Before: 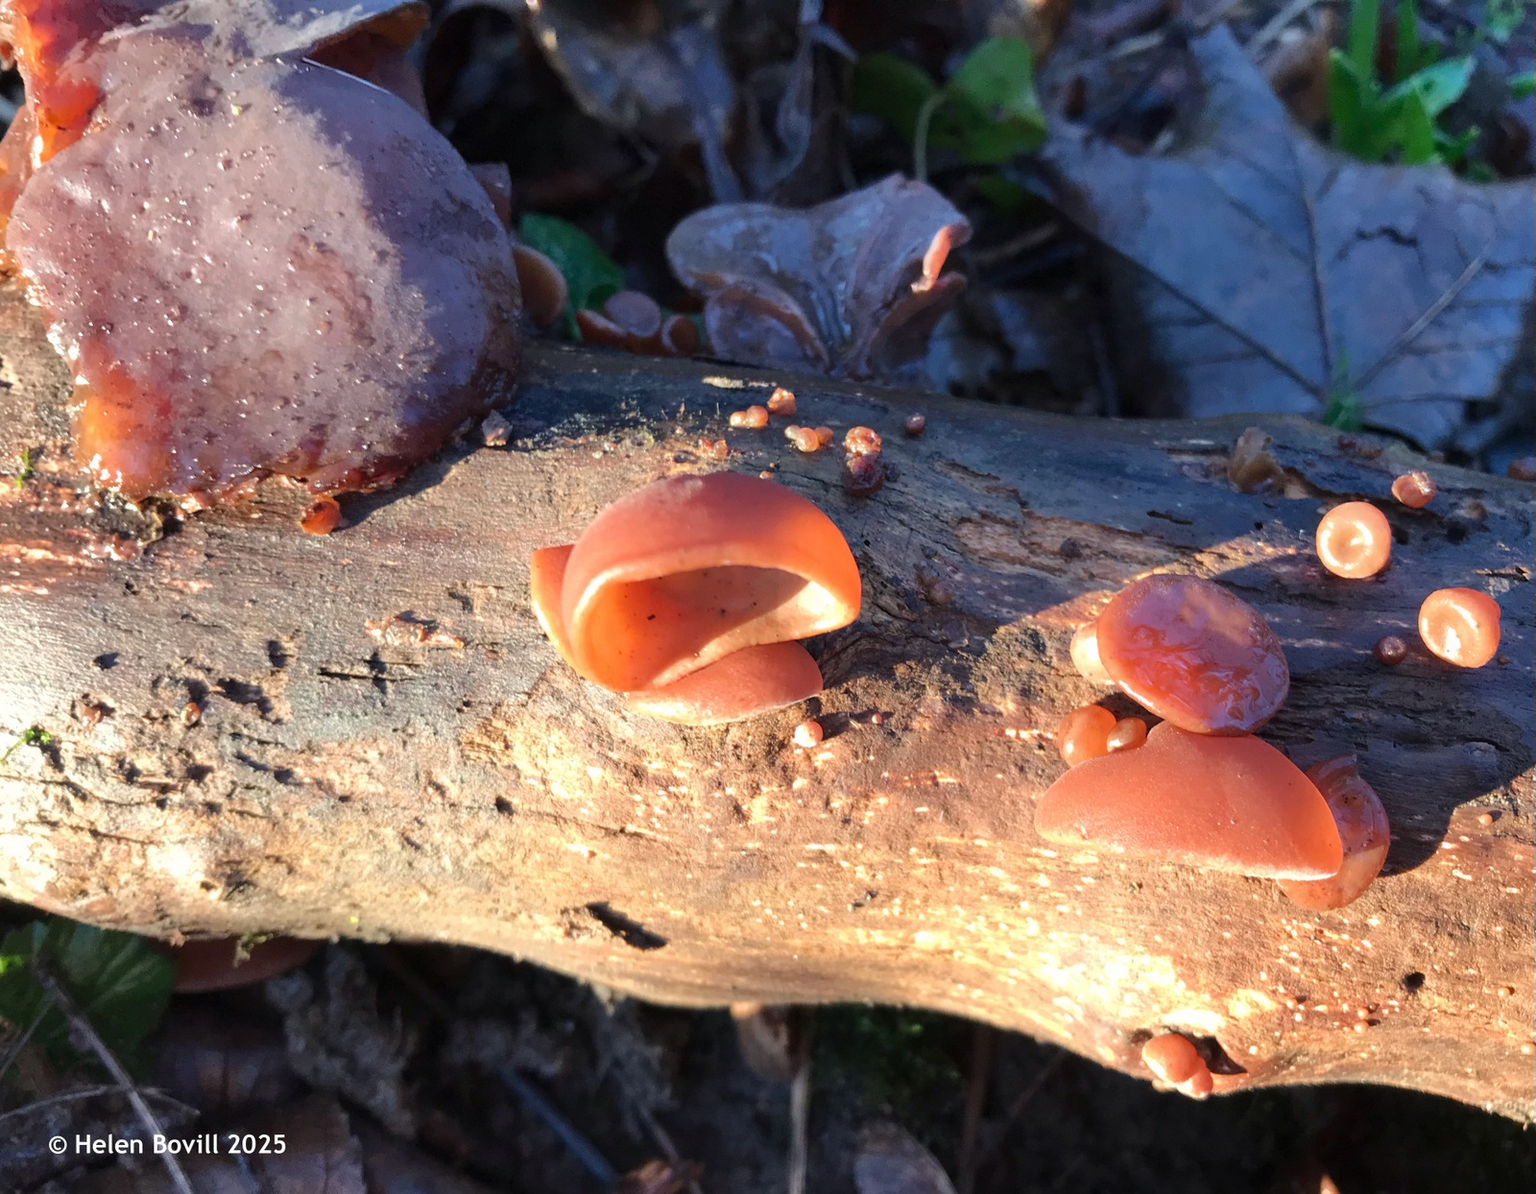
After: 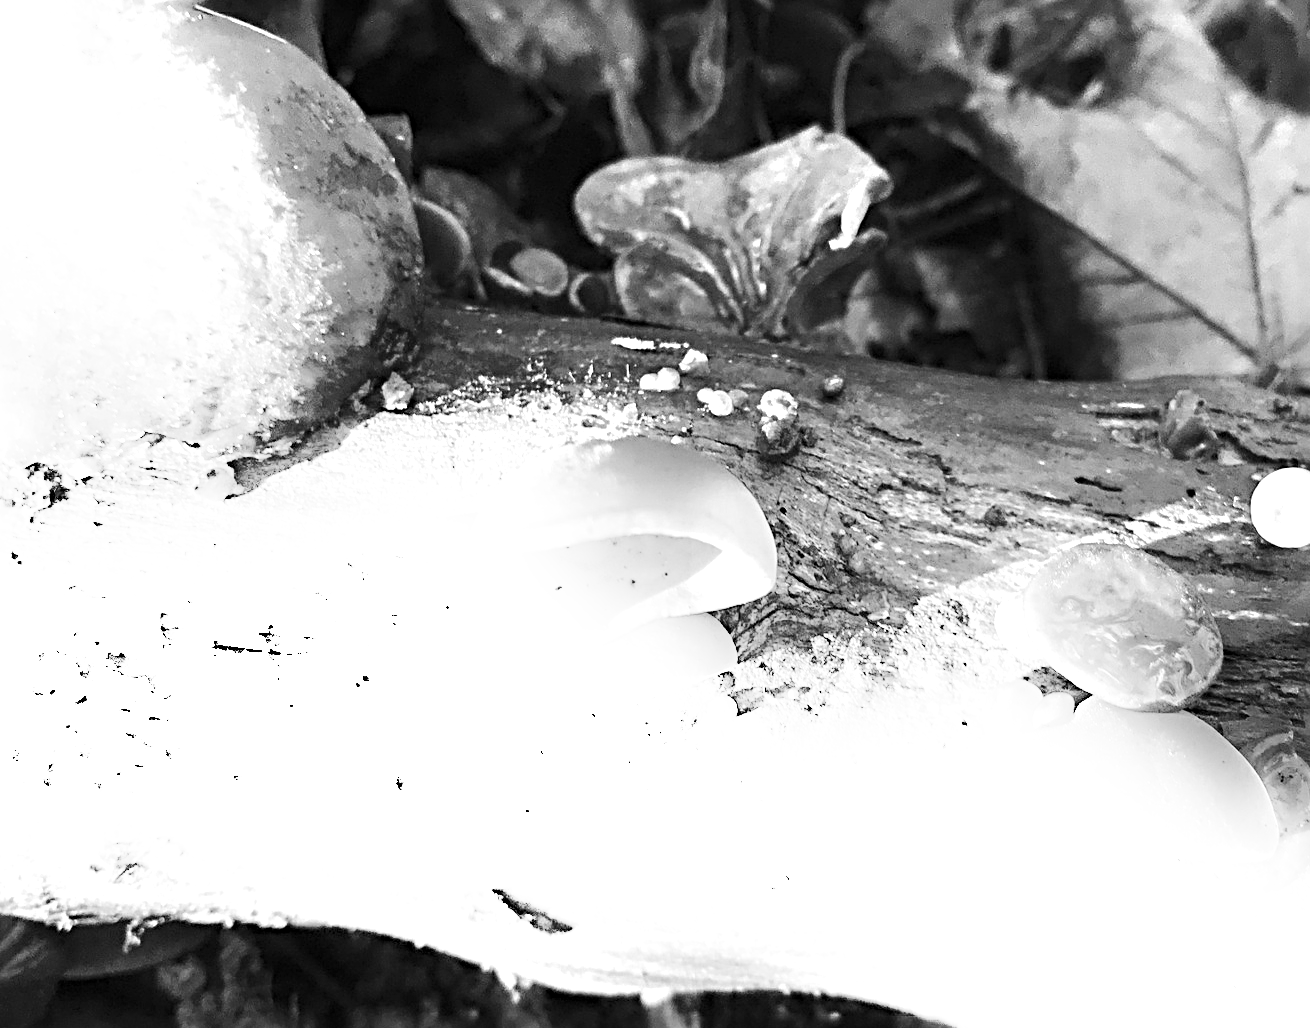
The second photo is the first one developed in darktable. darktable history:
sharpen: radius 4.842
tone equalizer: -8 EV -0.782 EV, -7 EV -0.669 EV, -6 EV -0.61 EV, -5 EV -0.362 EV, -3 EV 0.386 EV, -2 EV 0.6 EV, -1 EV 0.687 EV, +0 EV 0.75 EV, edges refinement/feathering 500, mask exposure compensation -1.57 EV, preserve details no
crop and rotate: left 7.584%, top 4.43%, right 10.538%, bottom 12.931%
shadows and highlights: shadows -22.1, highlights 98.37, soften with gaussian
exposure: exposure 1.07 EV, compensate highlight preservation false
color calibration: output gray [0.246, 0.254, 0.501, 0], x 0.372, y 0.386, temperature 4284.22 K
